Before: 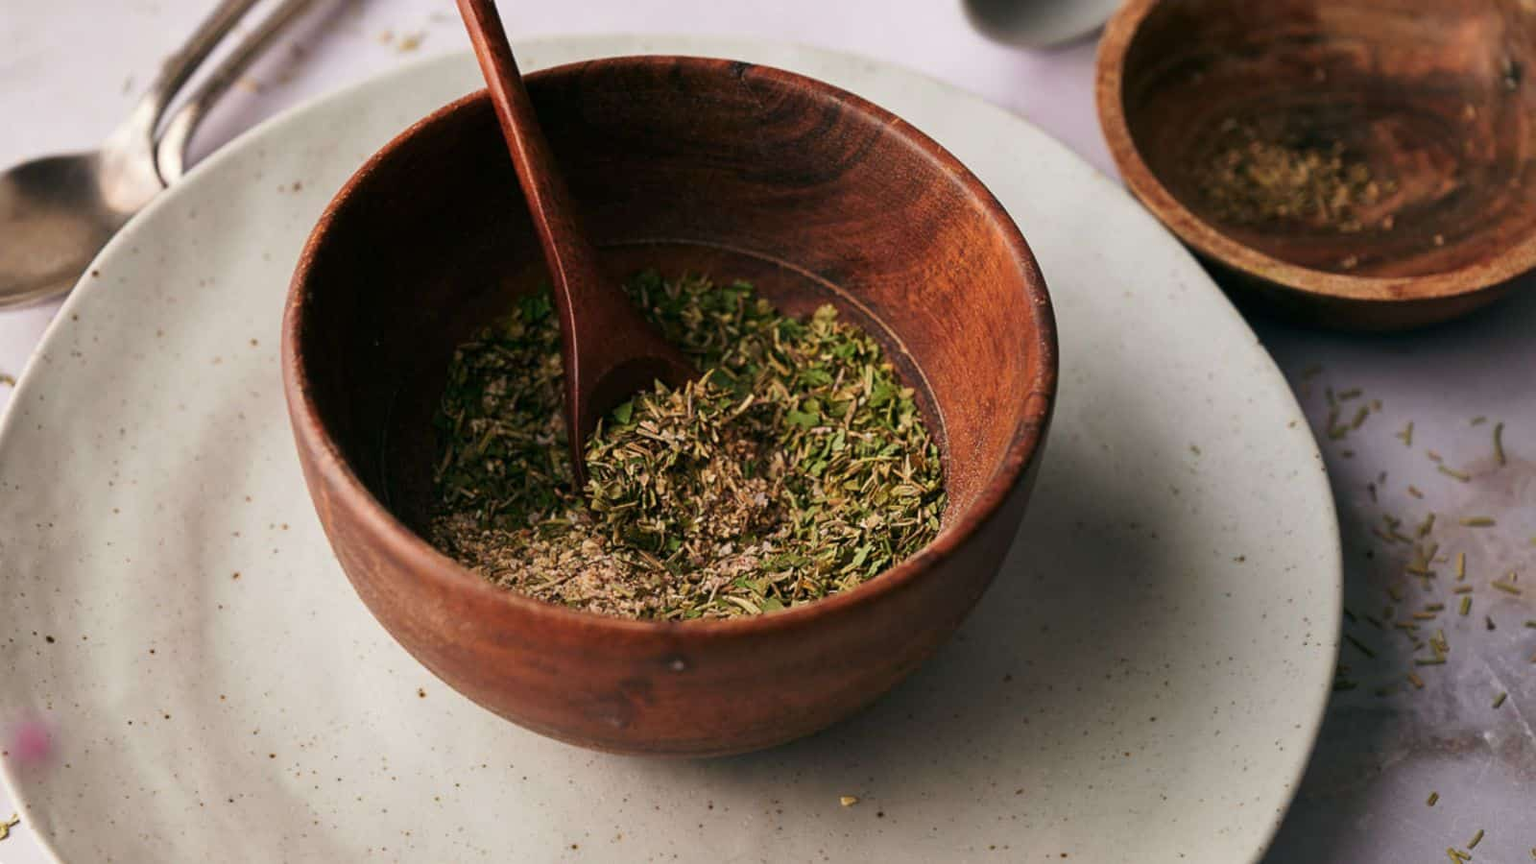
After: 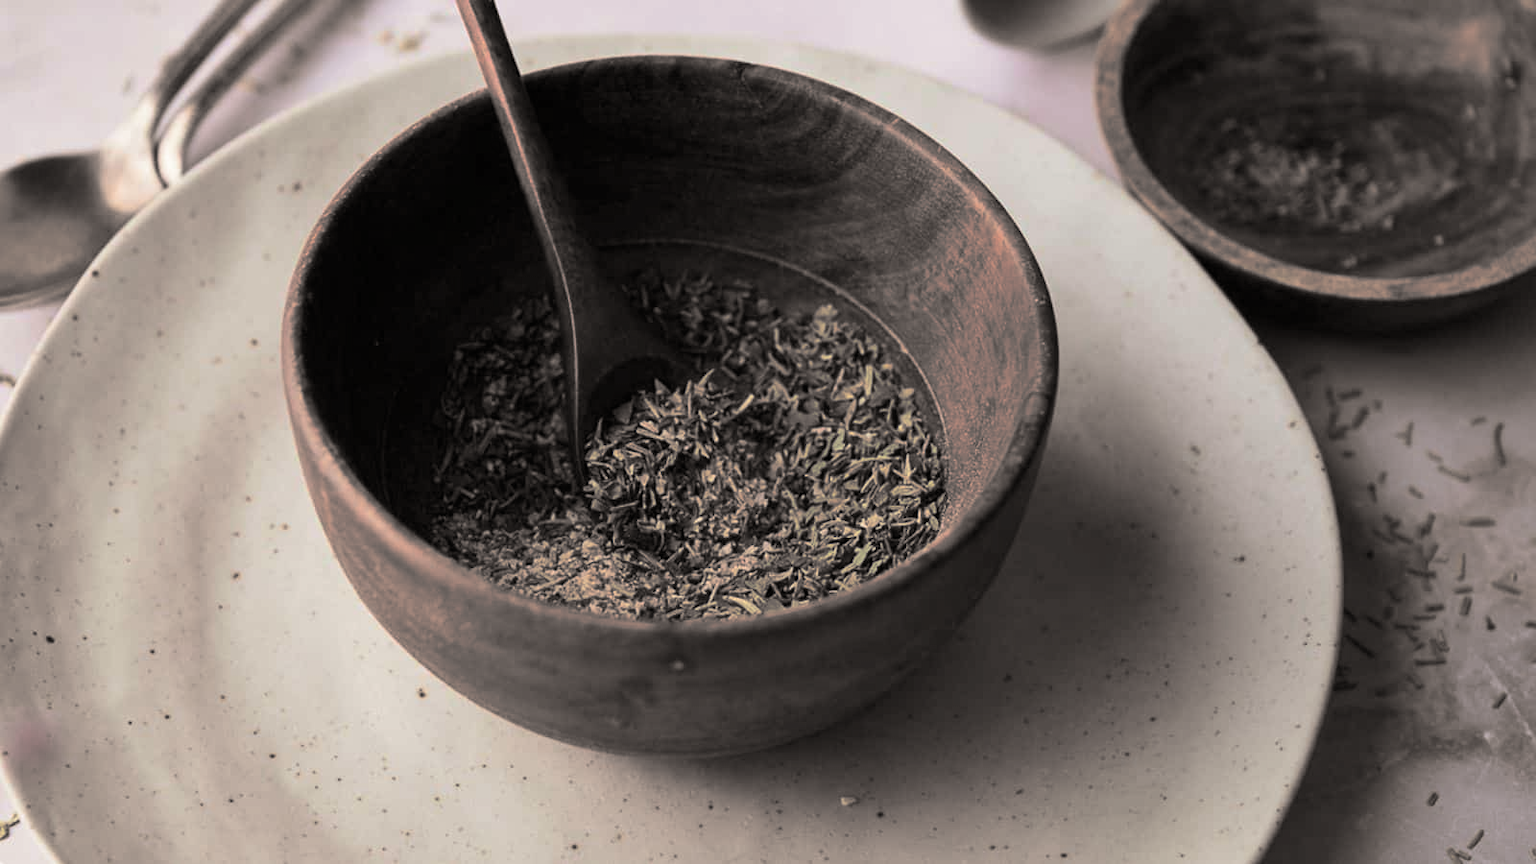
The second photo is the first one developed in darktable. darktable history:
split-toning: shadows › hue 26°, shadows › saturation 0.09, highlights › hue 40°, highlights › saturation 0.18, balance -63, compress 0%
color contrast: green-magenta contrast 1.2, blue-yellow contrast 1.2
